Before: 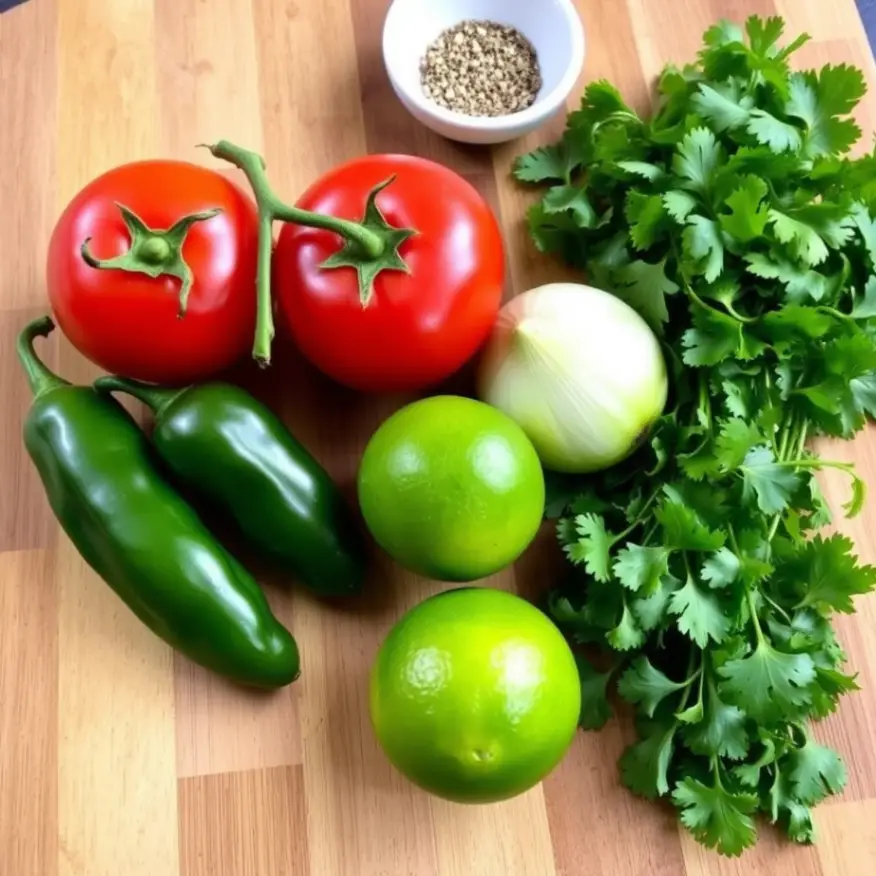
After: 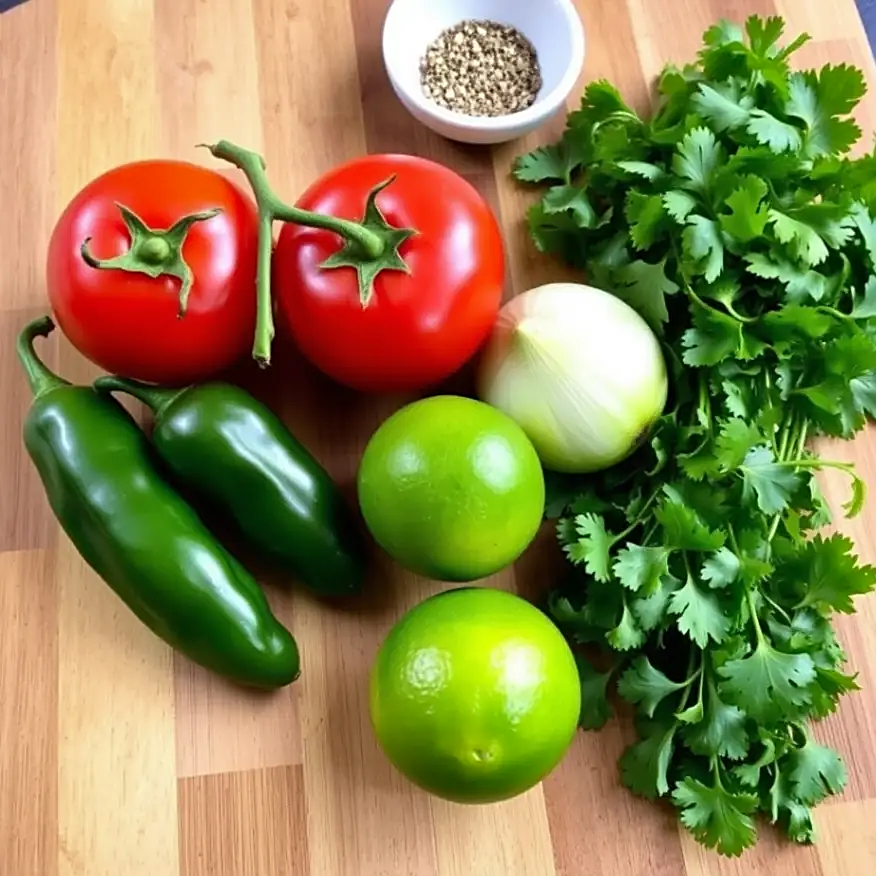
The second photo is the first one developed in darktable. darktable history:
shadows and highlights: shadows 34.08, highlights -34.83, highlights color adjustment 89.32%, soften with gaussian
sharpen: on, module defaults
